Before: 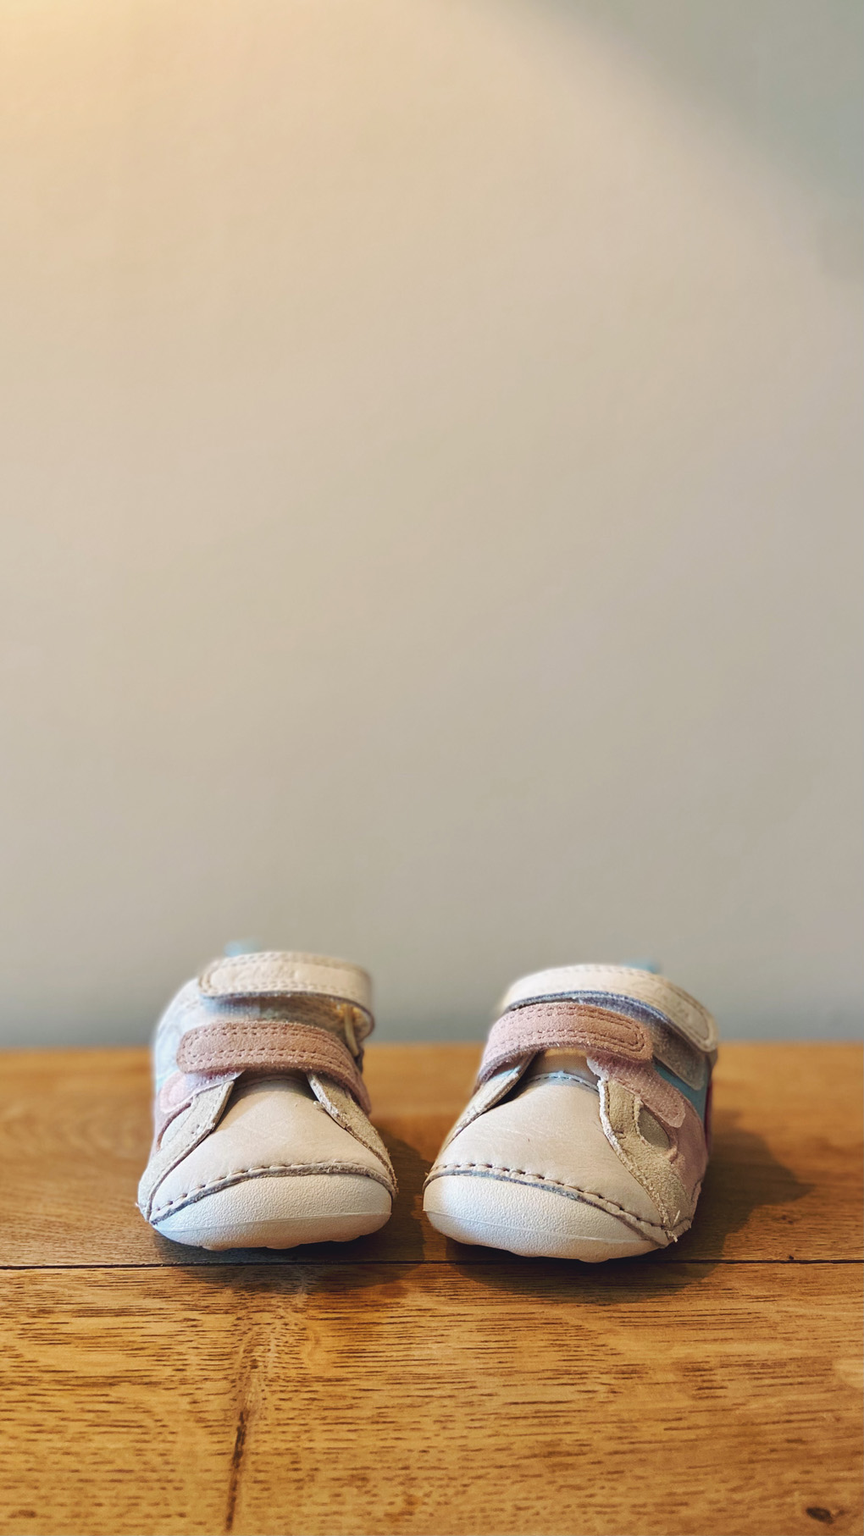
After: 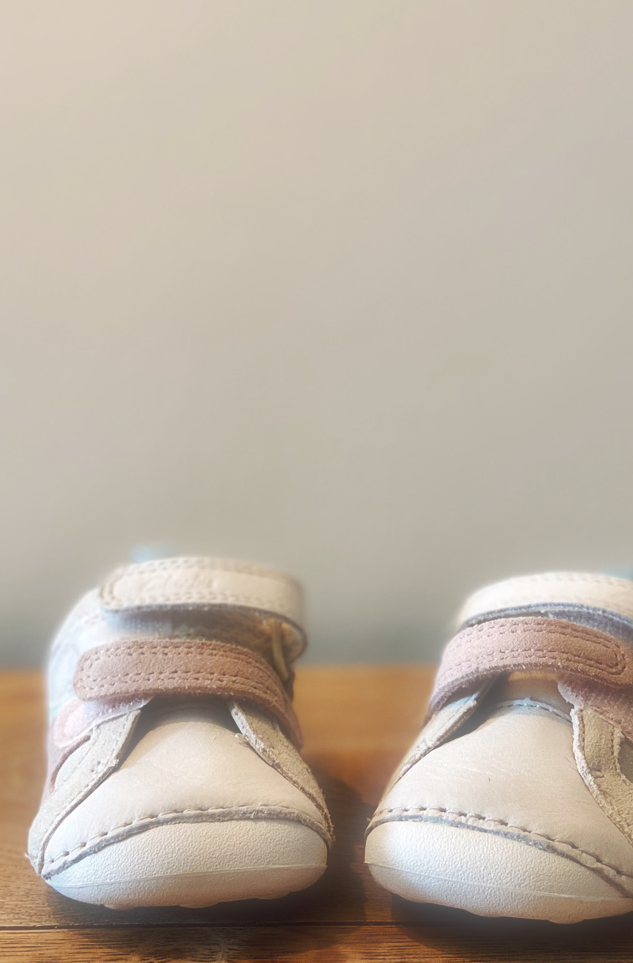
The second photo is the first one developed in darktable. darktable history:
crop: left 13.312%, top 31.28%, right 24.627%, bottom 15.582%
soften: size 60.24%, saturation 65.46%, brightness 0.506 EV, mix 25.7%
contrast equalizer: y [[0.579, 0.58, 0.505, 0.5, 0.5, 0.5], [0.5 ×6], [0.5 ×6], [0 ×6], [0 ×6]]
